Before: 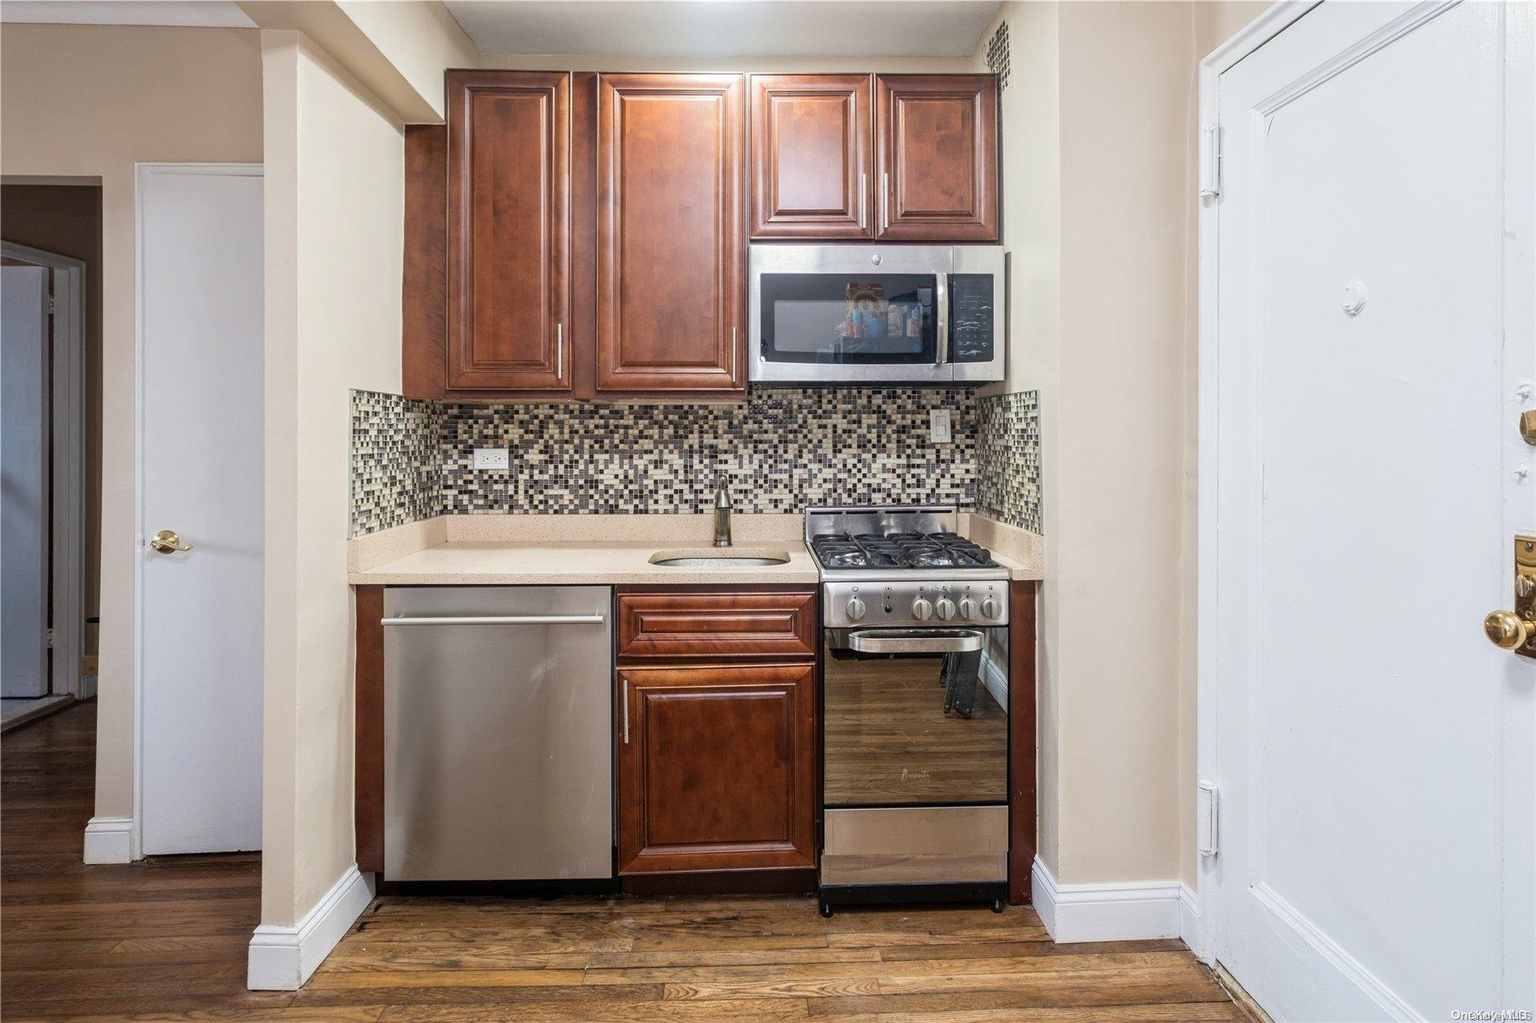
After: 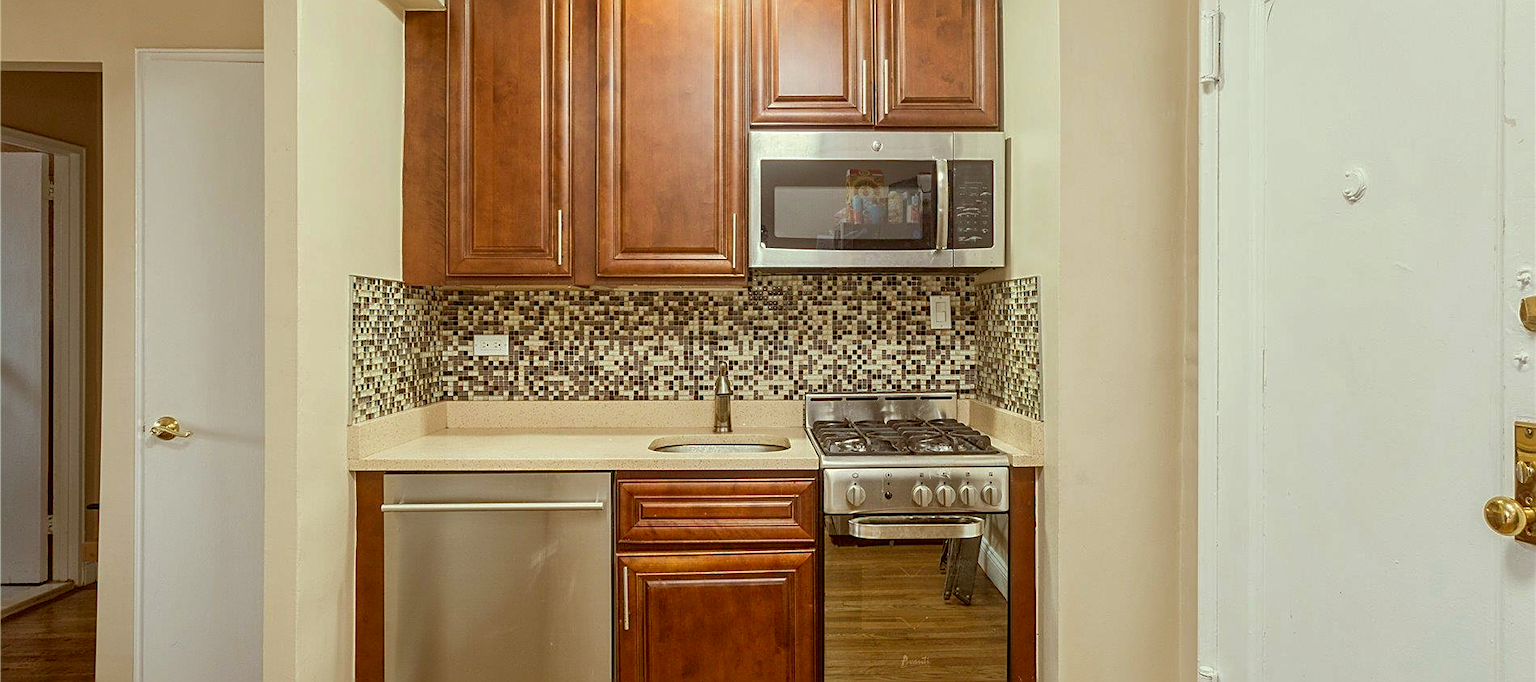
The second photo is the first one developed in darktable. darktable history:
crop: top 11.166%, bottom 22.168%
shadows and highlights: on, module defaults
color correction: highlights a* -5.94, highlights b* 9.48, shadows a* 10.12, shadows b* 23.94
sharpen: on, module defaults
